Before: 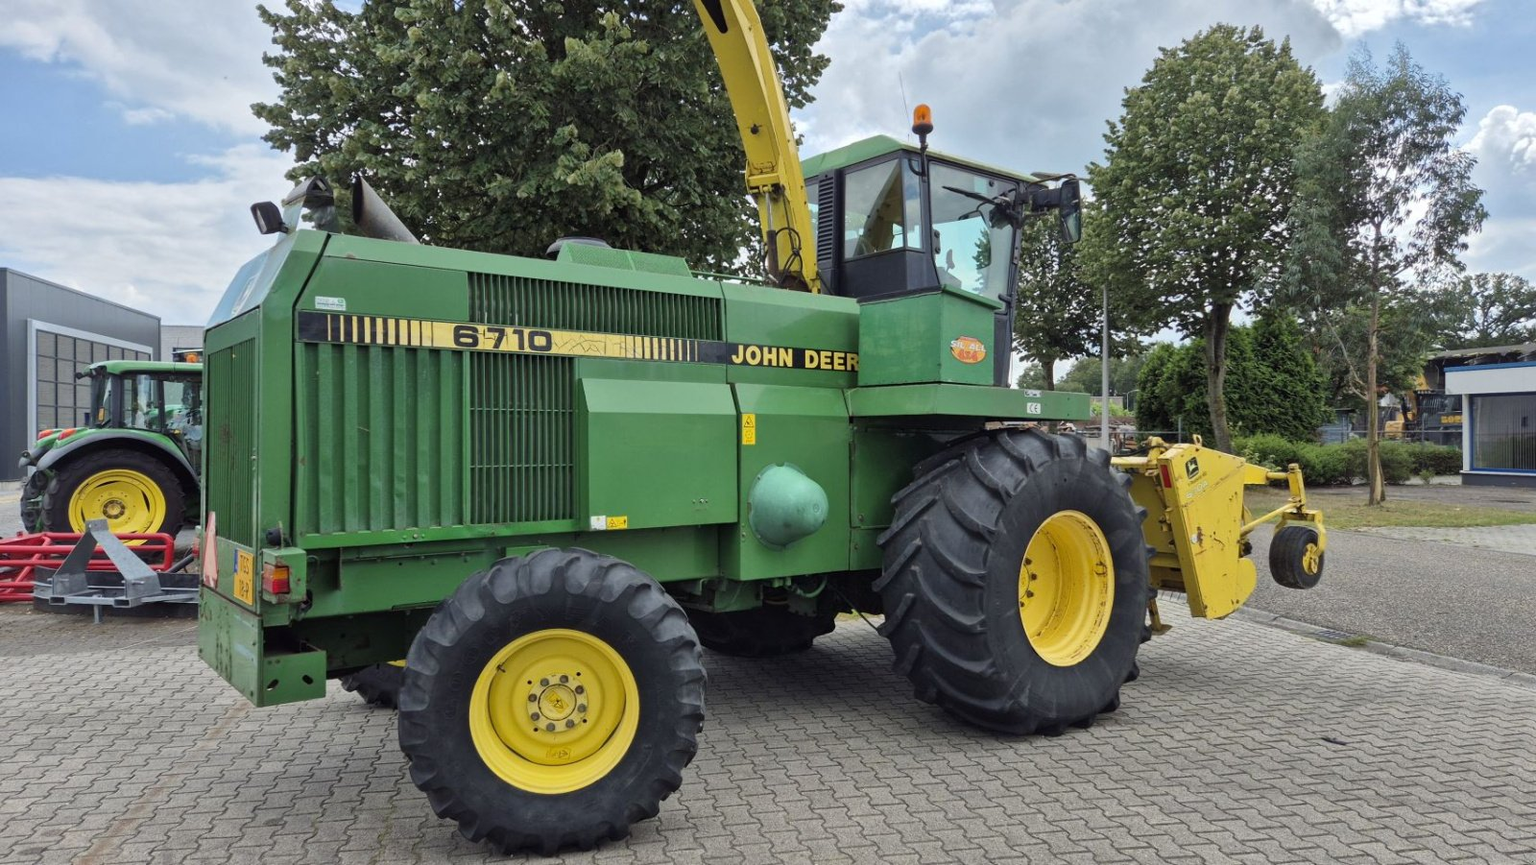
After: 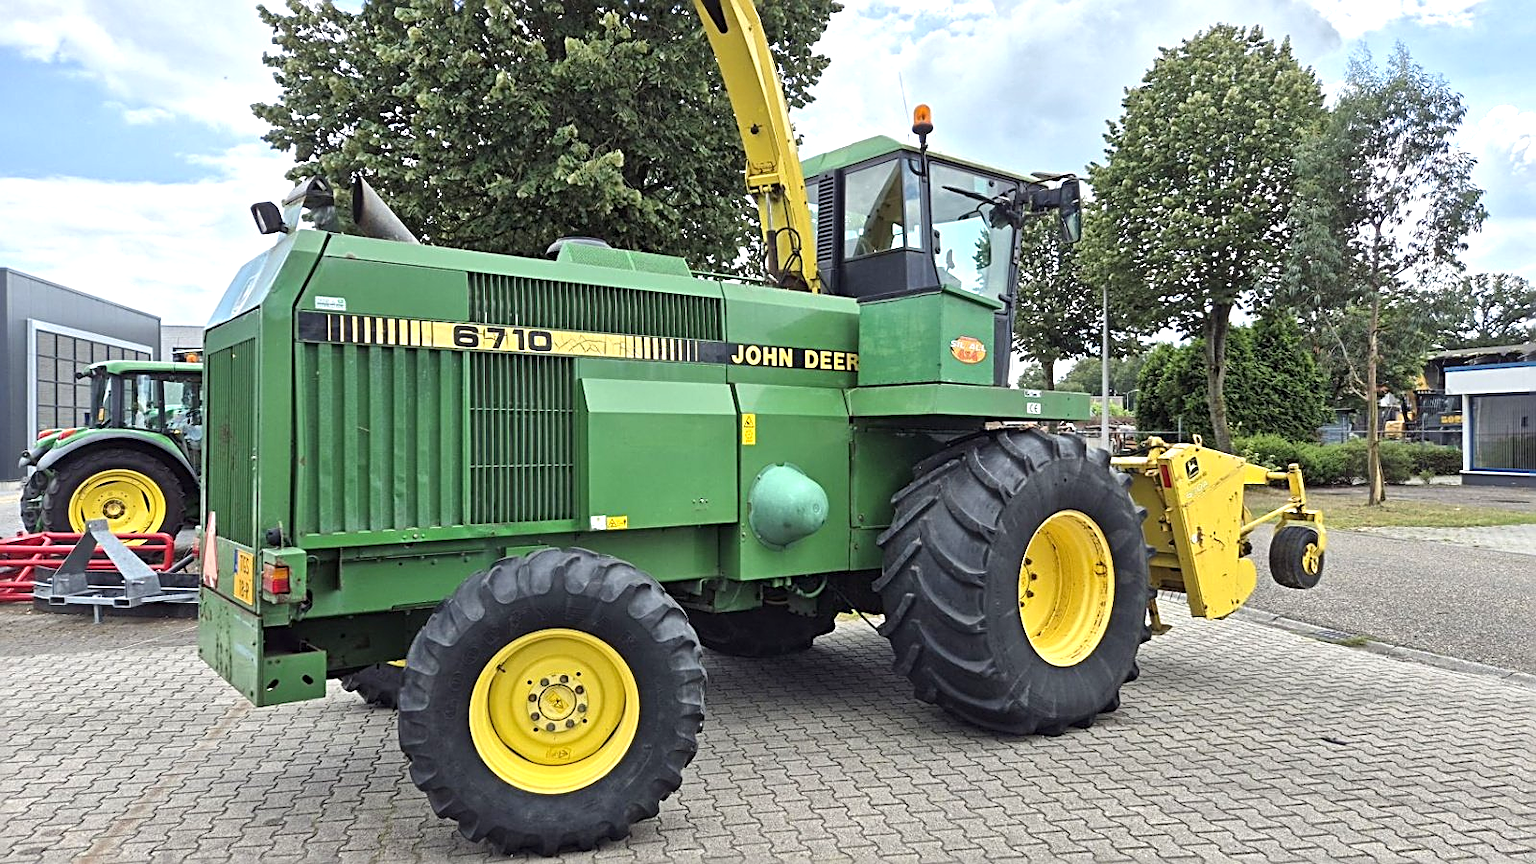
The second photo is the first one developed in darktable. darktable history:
exposure: exposure 0.661 EV, compensate highlight preservation false
sharpen: radius 2.584, amount 0.688
